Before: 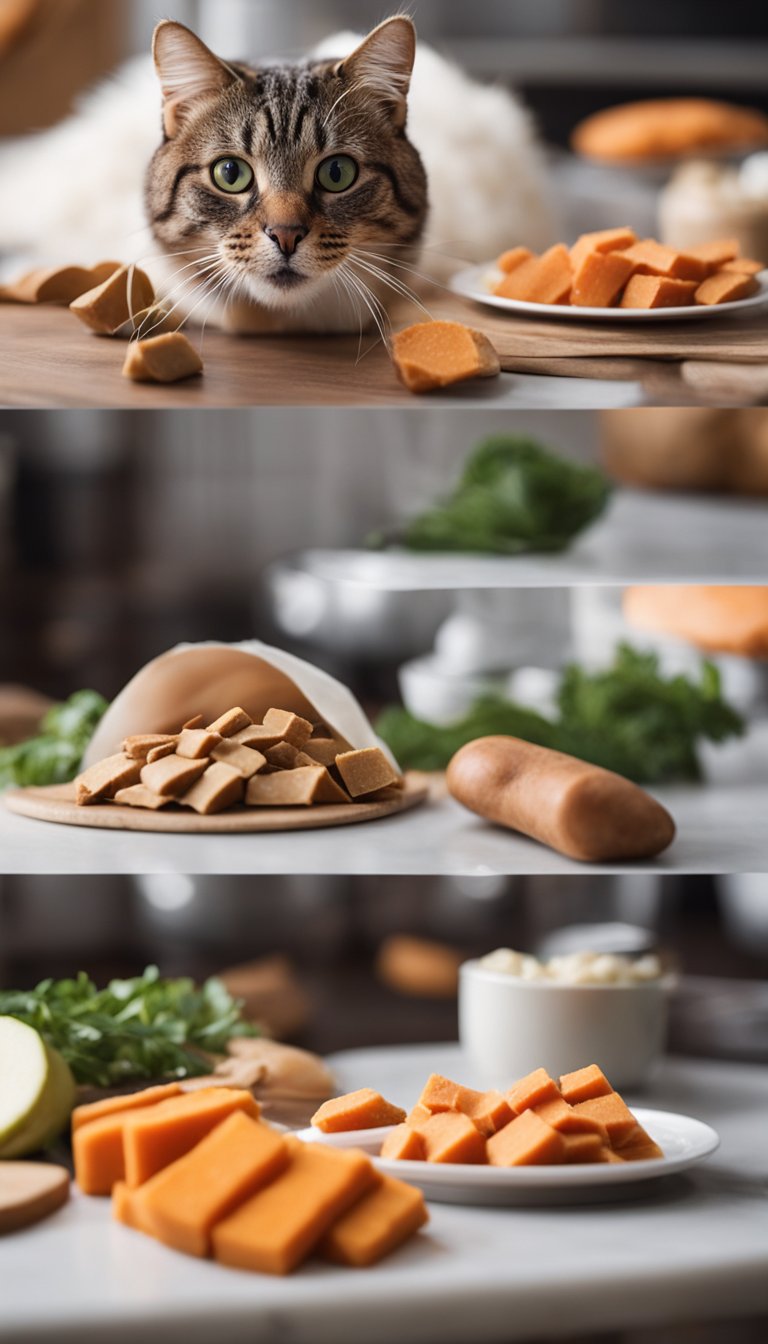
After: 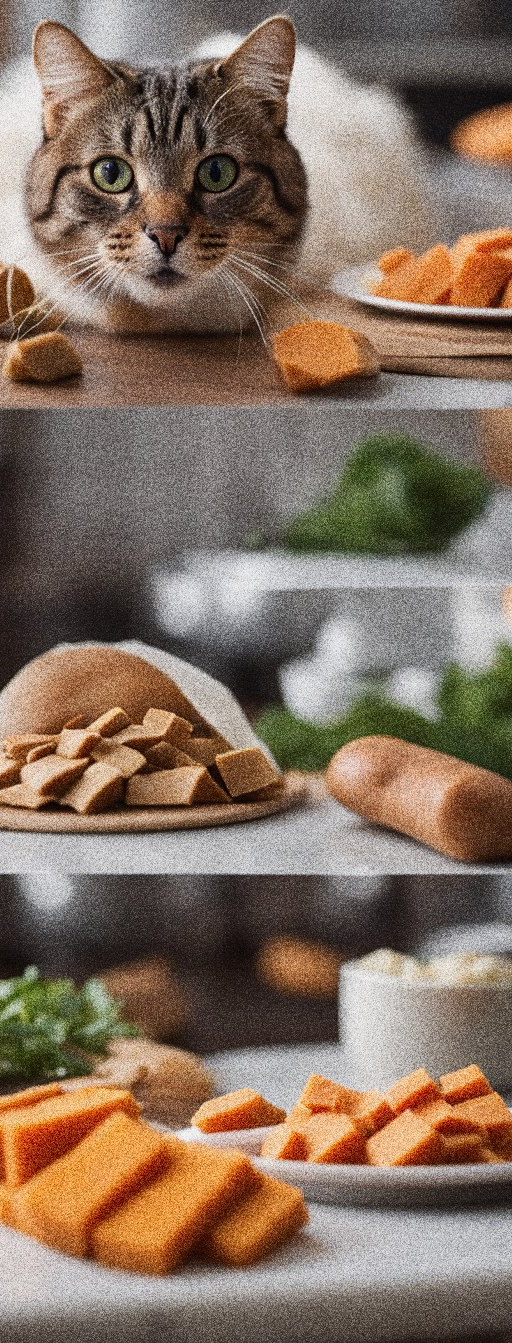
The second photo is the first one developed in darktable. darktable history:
grain: coarseness 30.02 ISO, strength 100%
exposure: exposure -0.157 EV, compensate highlight preservation false
crop and rotate: left 15.754%, right 17.579%
